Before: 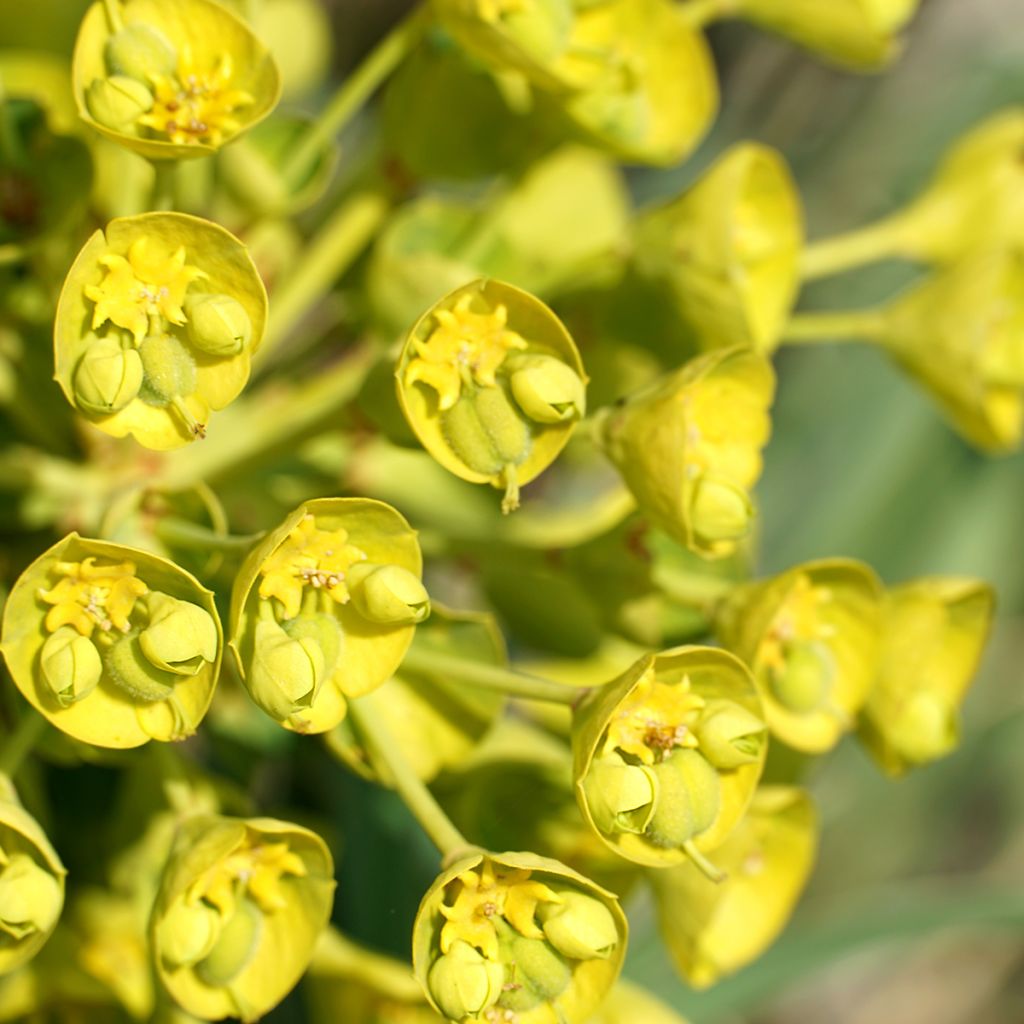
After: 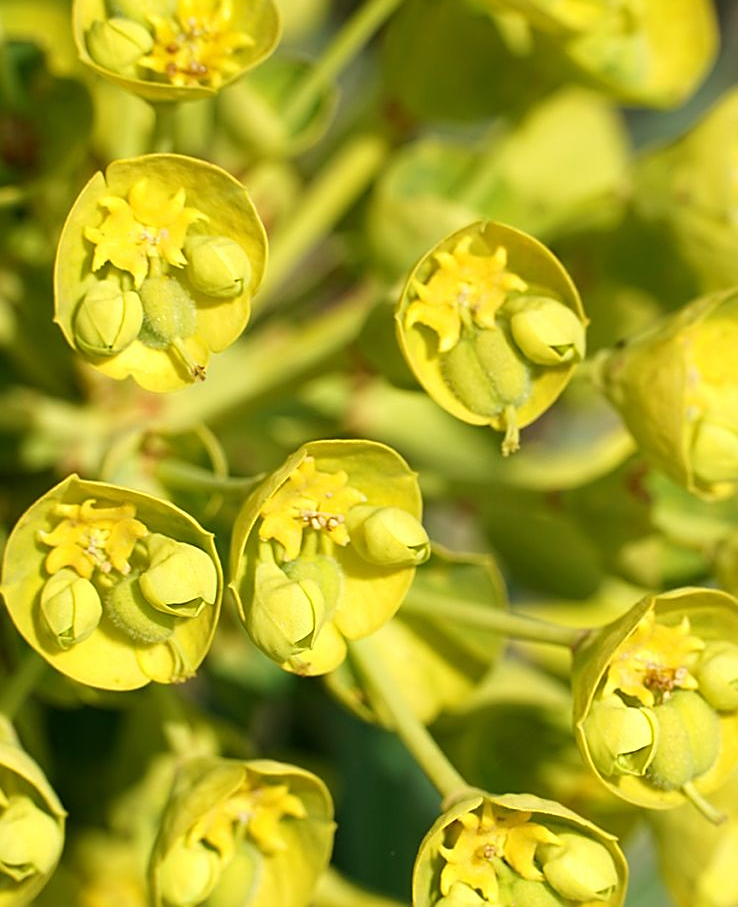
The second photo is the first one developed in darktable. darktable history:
crop: top 5.744%, right 27.888%, bottom 5.595%
sharpen: on, module defaults
